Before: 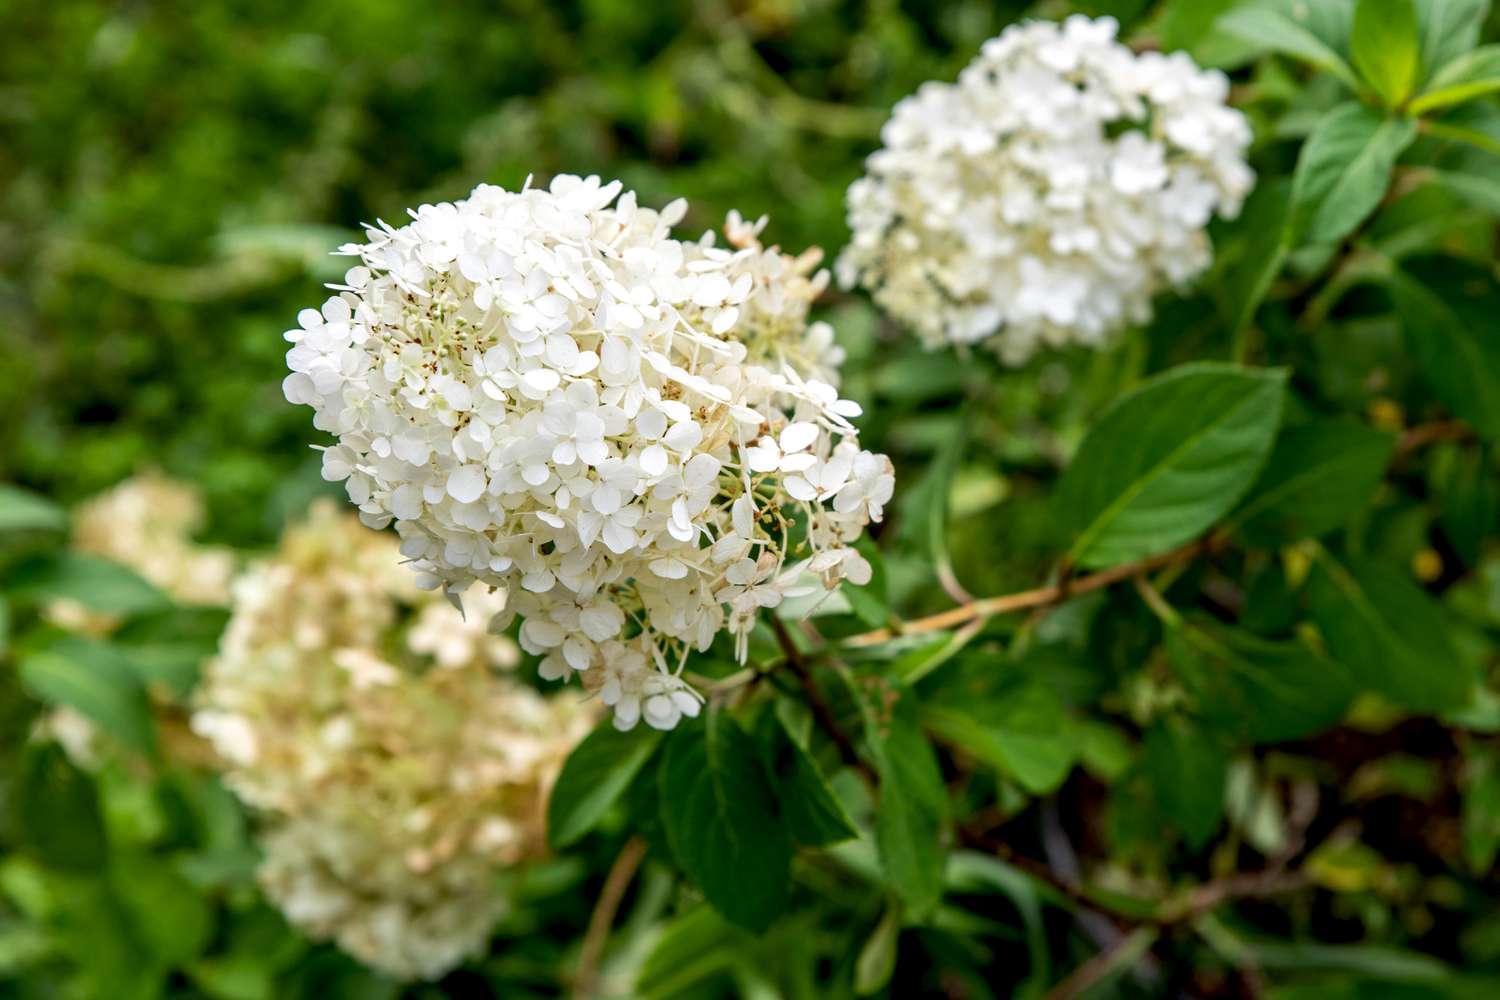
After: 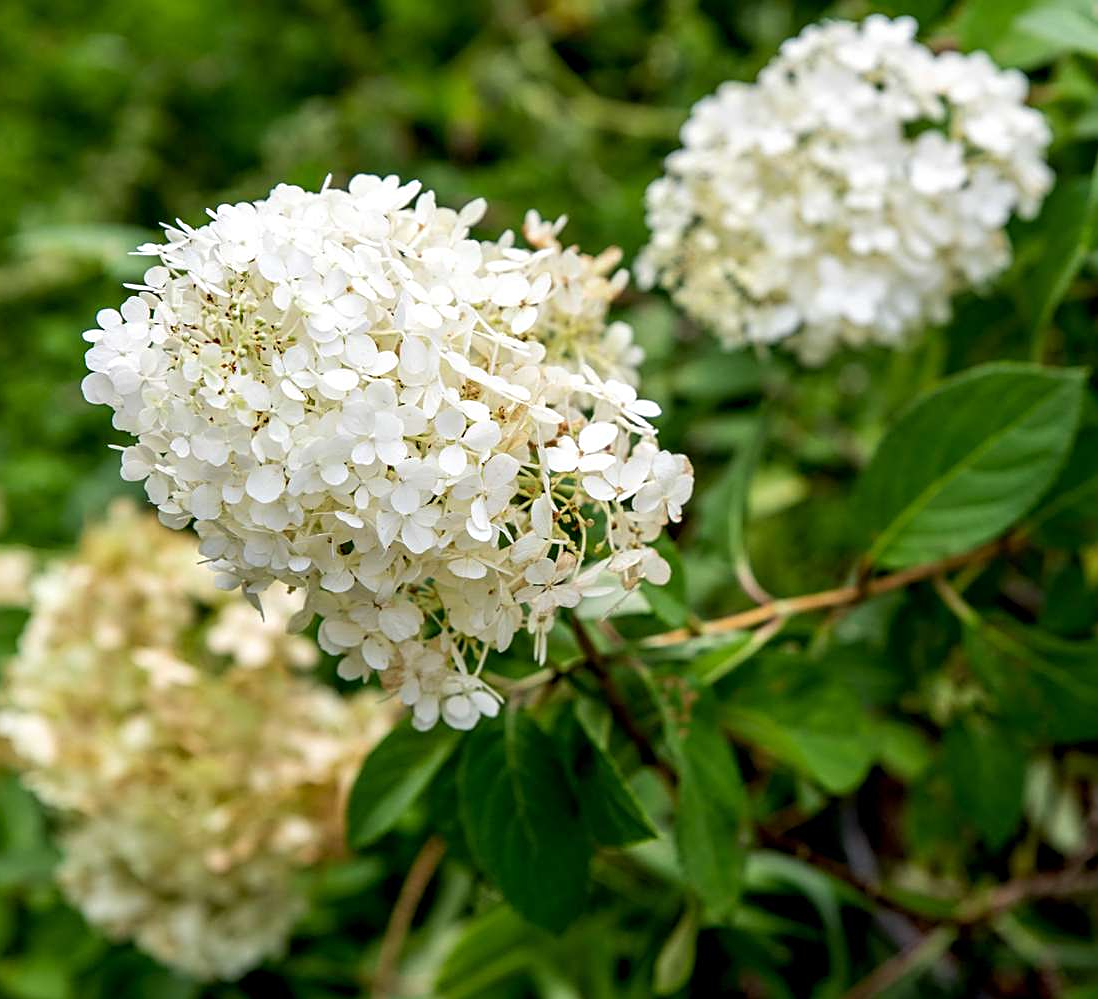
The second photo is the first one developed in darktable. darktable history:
crop: left 13.443%, right 13.31%
sharpen: on, module defaults
